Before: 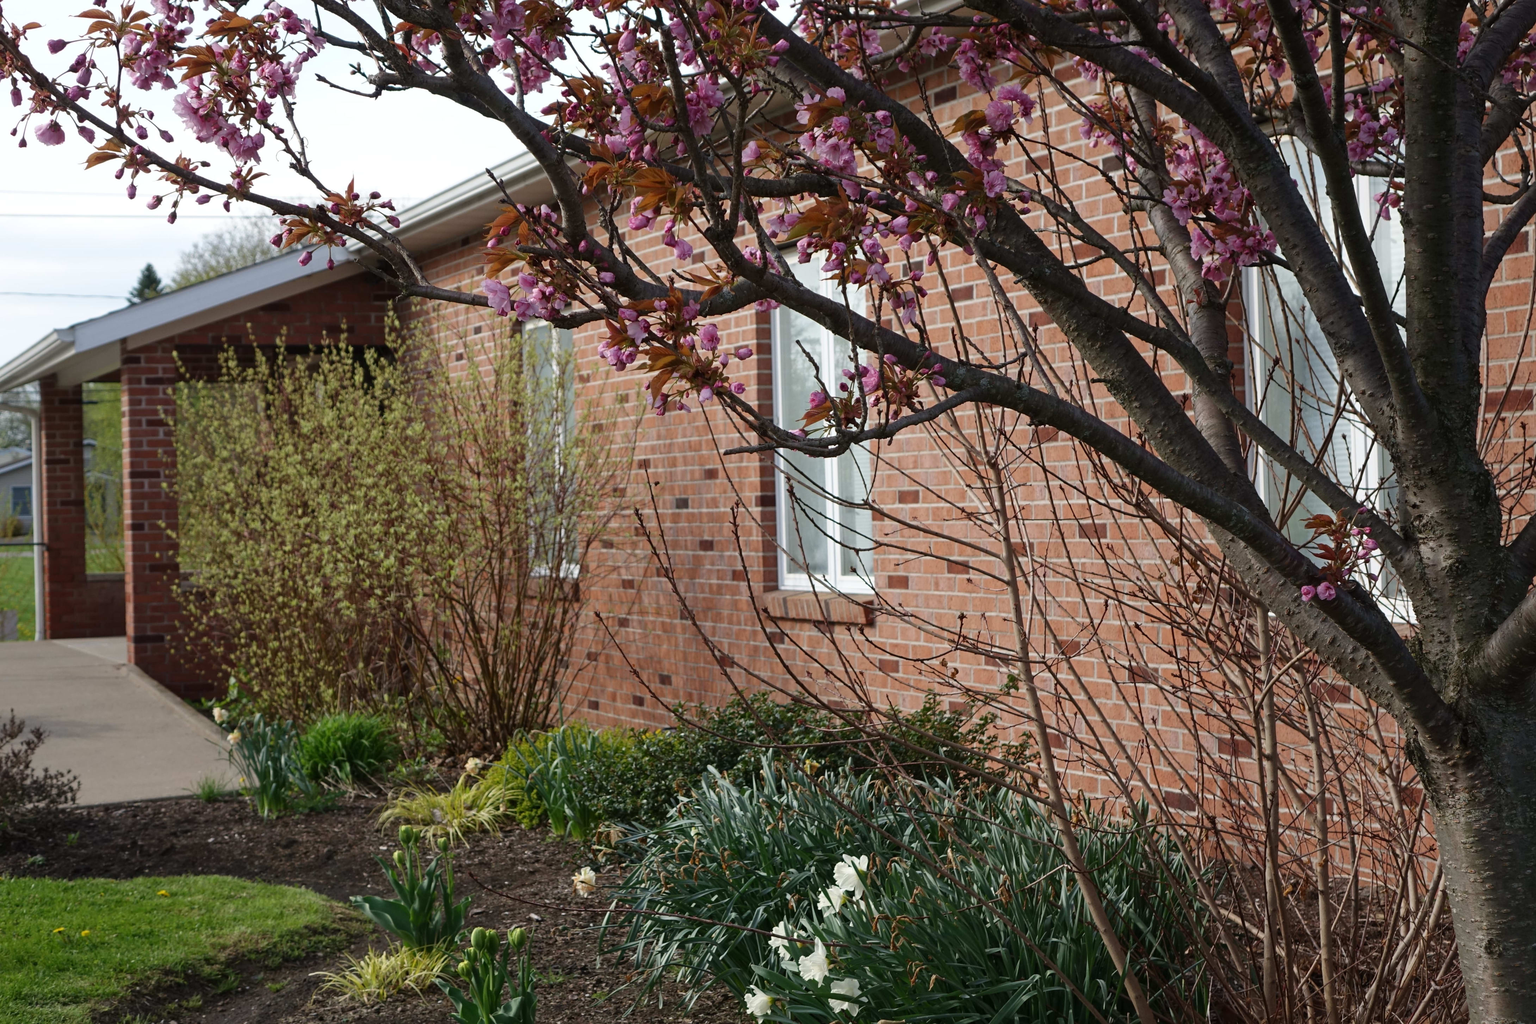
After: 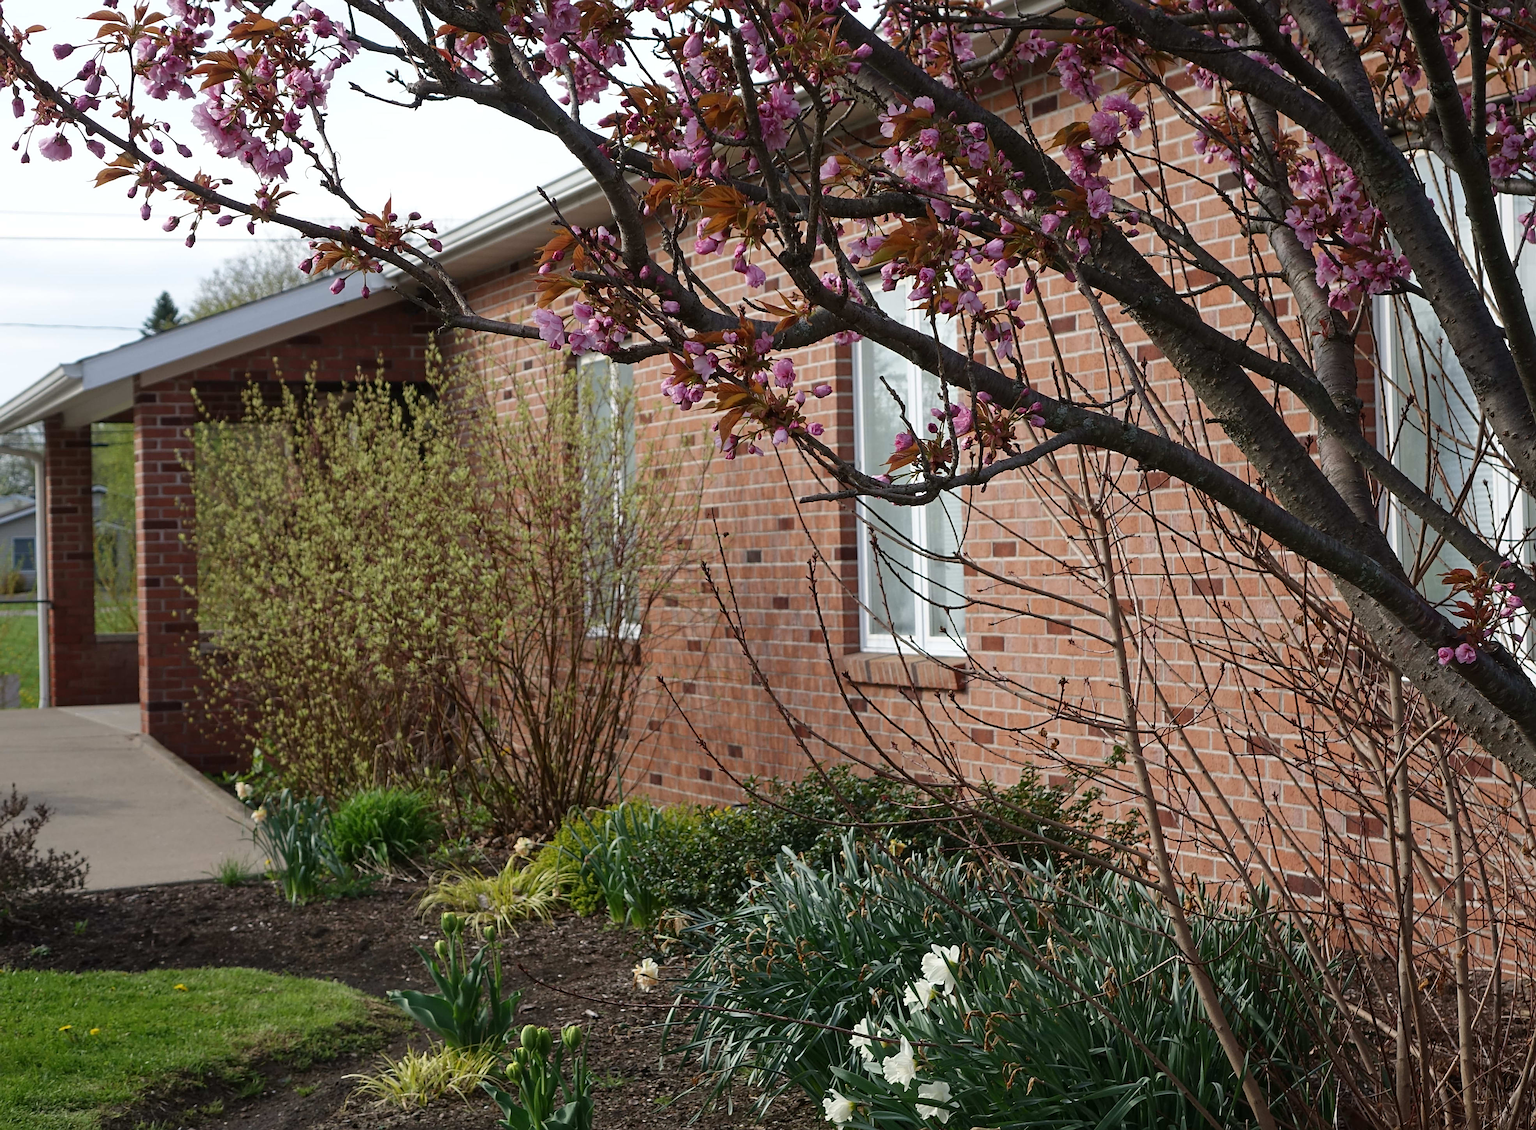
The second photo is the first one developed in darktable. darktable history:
crop: right 9.49%, bottom 0.051%
sharpen: amount 0.498
